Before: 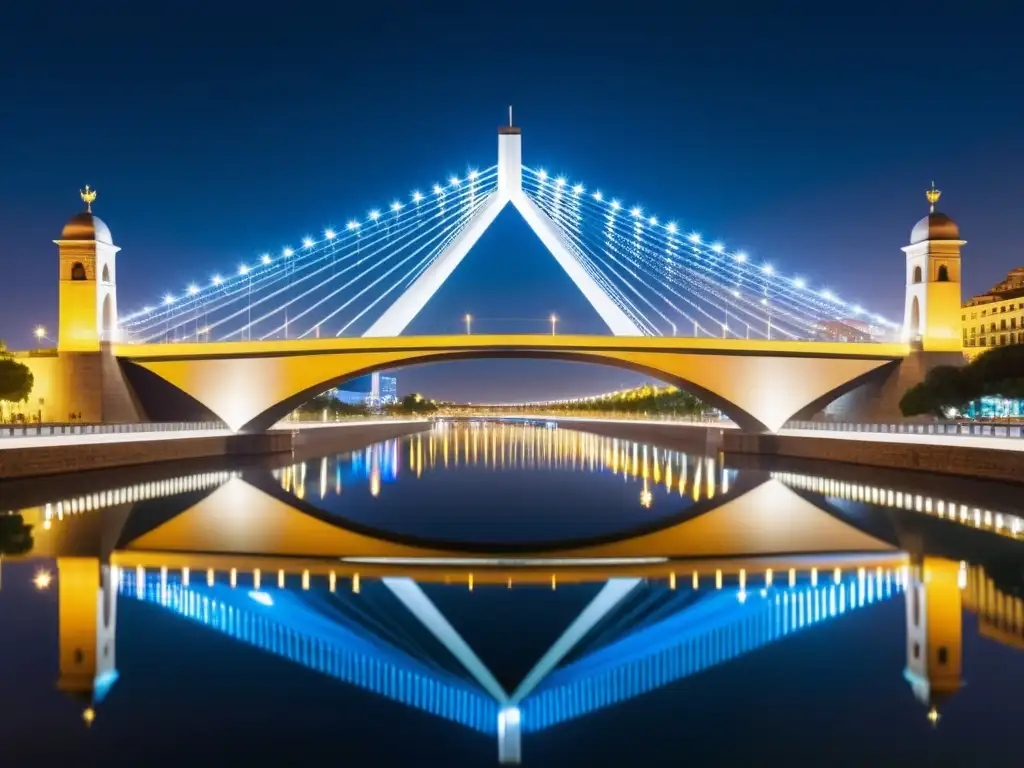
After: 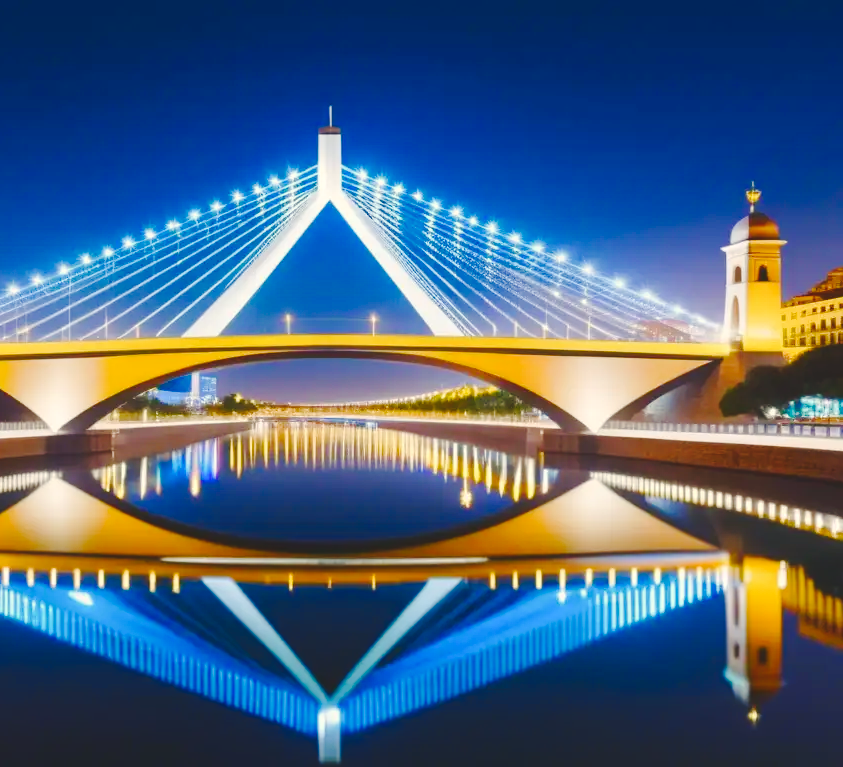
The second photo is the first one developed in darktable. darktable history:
shadows and highlights: shadows -23.08, highlights 46.15, soften with gaussian
crop: left 17.582%, bottom 0.031%
color balance rgb: shadows lift › chroma 3%, shadows lift › hue 280.8°, power › hue 330°, highlights gain › chroma 3%, highlights gain › hue 75.6°, global offset › luminance 0.7%, perceptual saturation grading › global saturation 20%, perceptual saturation grading › highlights -25%, perceptual saturation grading › shadows 50%, global vibrance 20.33%
tone curve: curves: ch0 [(0, 0) (0.003, 0.06) (0.011, 0.071) (0.025, 0.085) (0.044, 0.104) (0.069, 0.123) (0.1, 0.146) (0.136, 0.167) (0.177, 0.205) (0.224, 0.248) (0.277, 0.309) (0.335, 0.384) (0.399, 0.467) (0.468, 0.553) (0.543, 0.633) (0.623, 0.698) (0.709, 0.769) (0.801, 0.841) (0.898, 0.912) (1, 1)], preserve colors none
